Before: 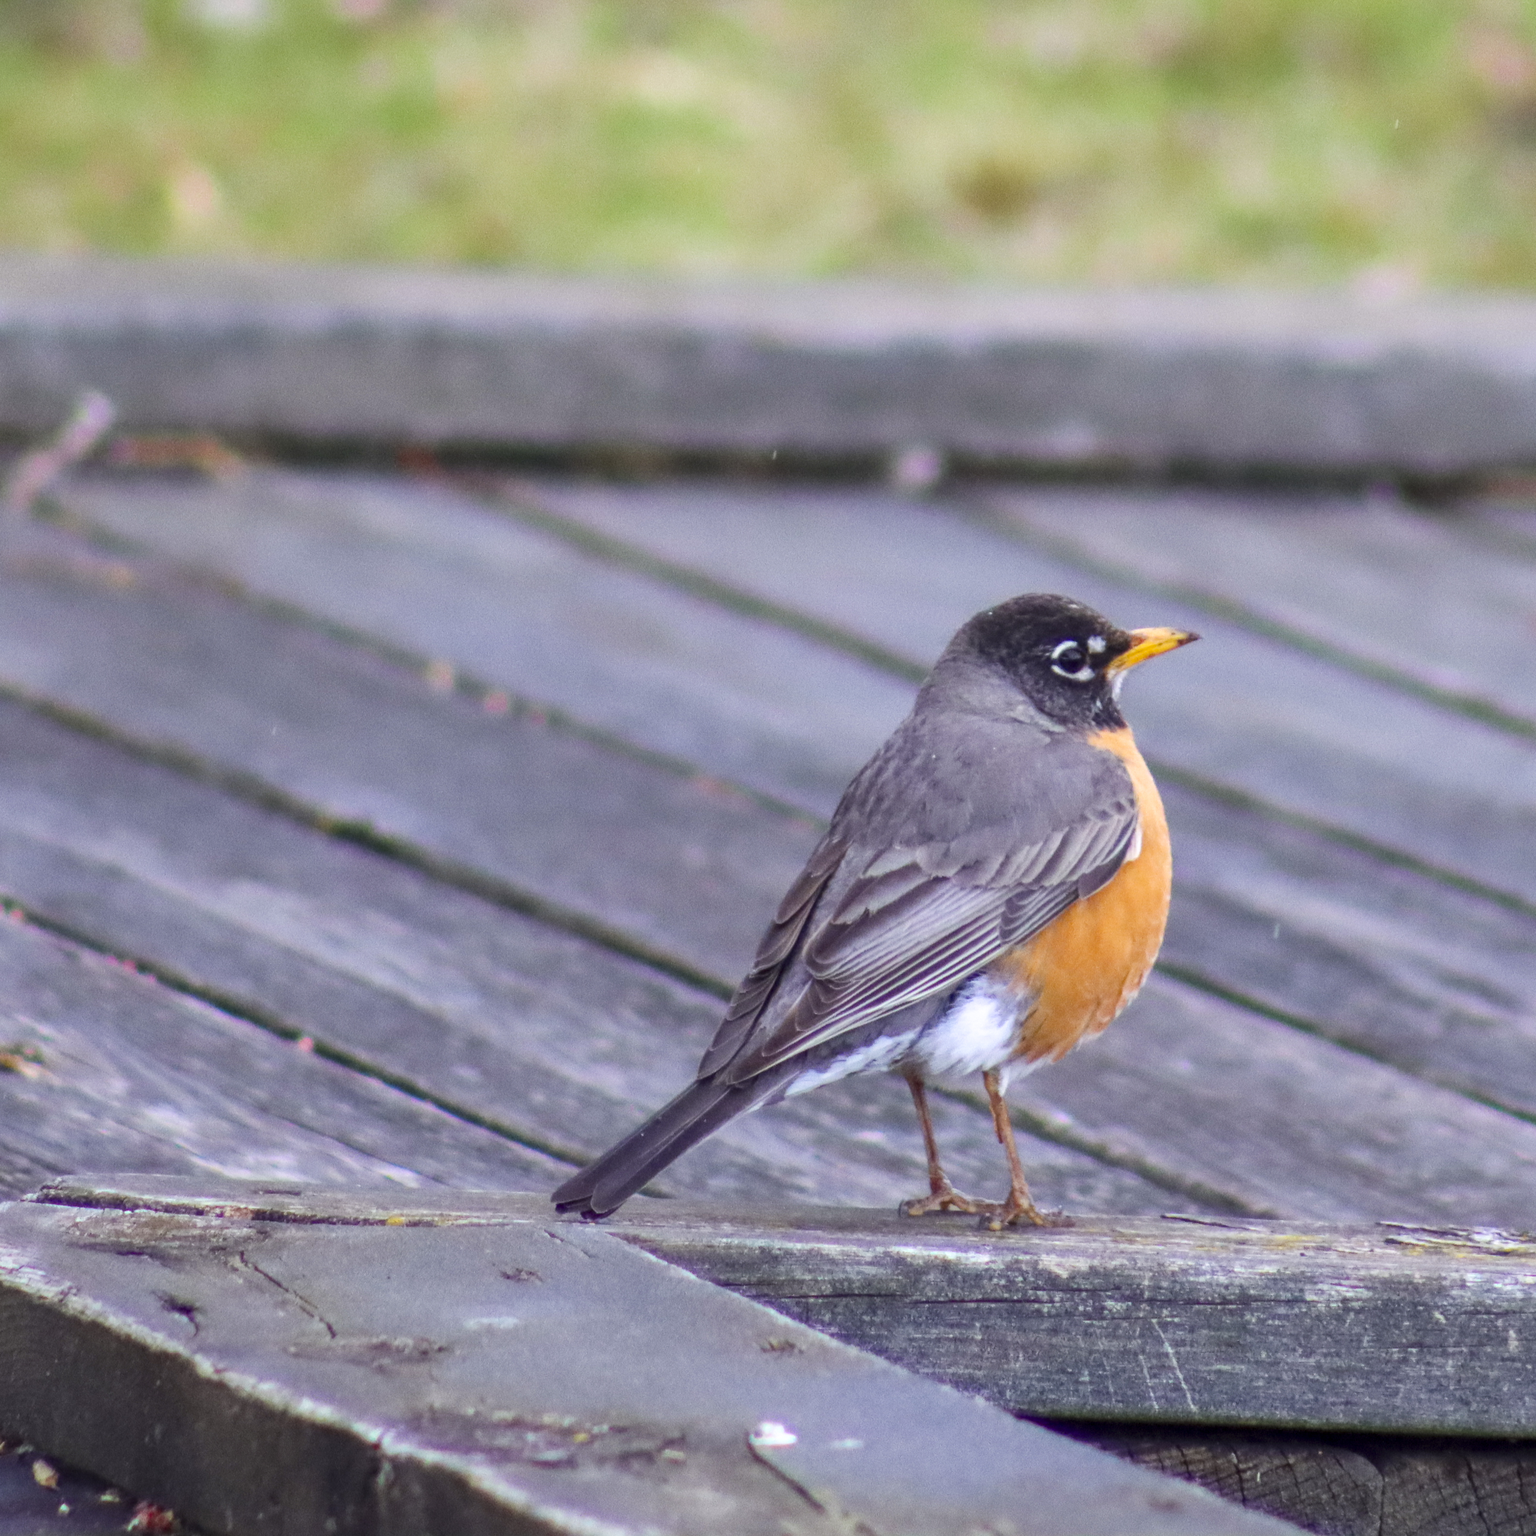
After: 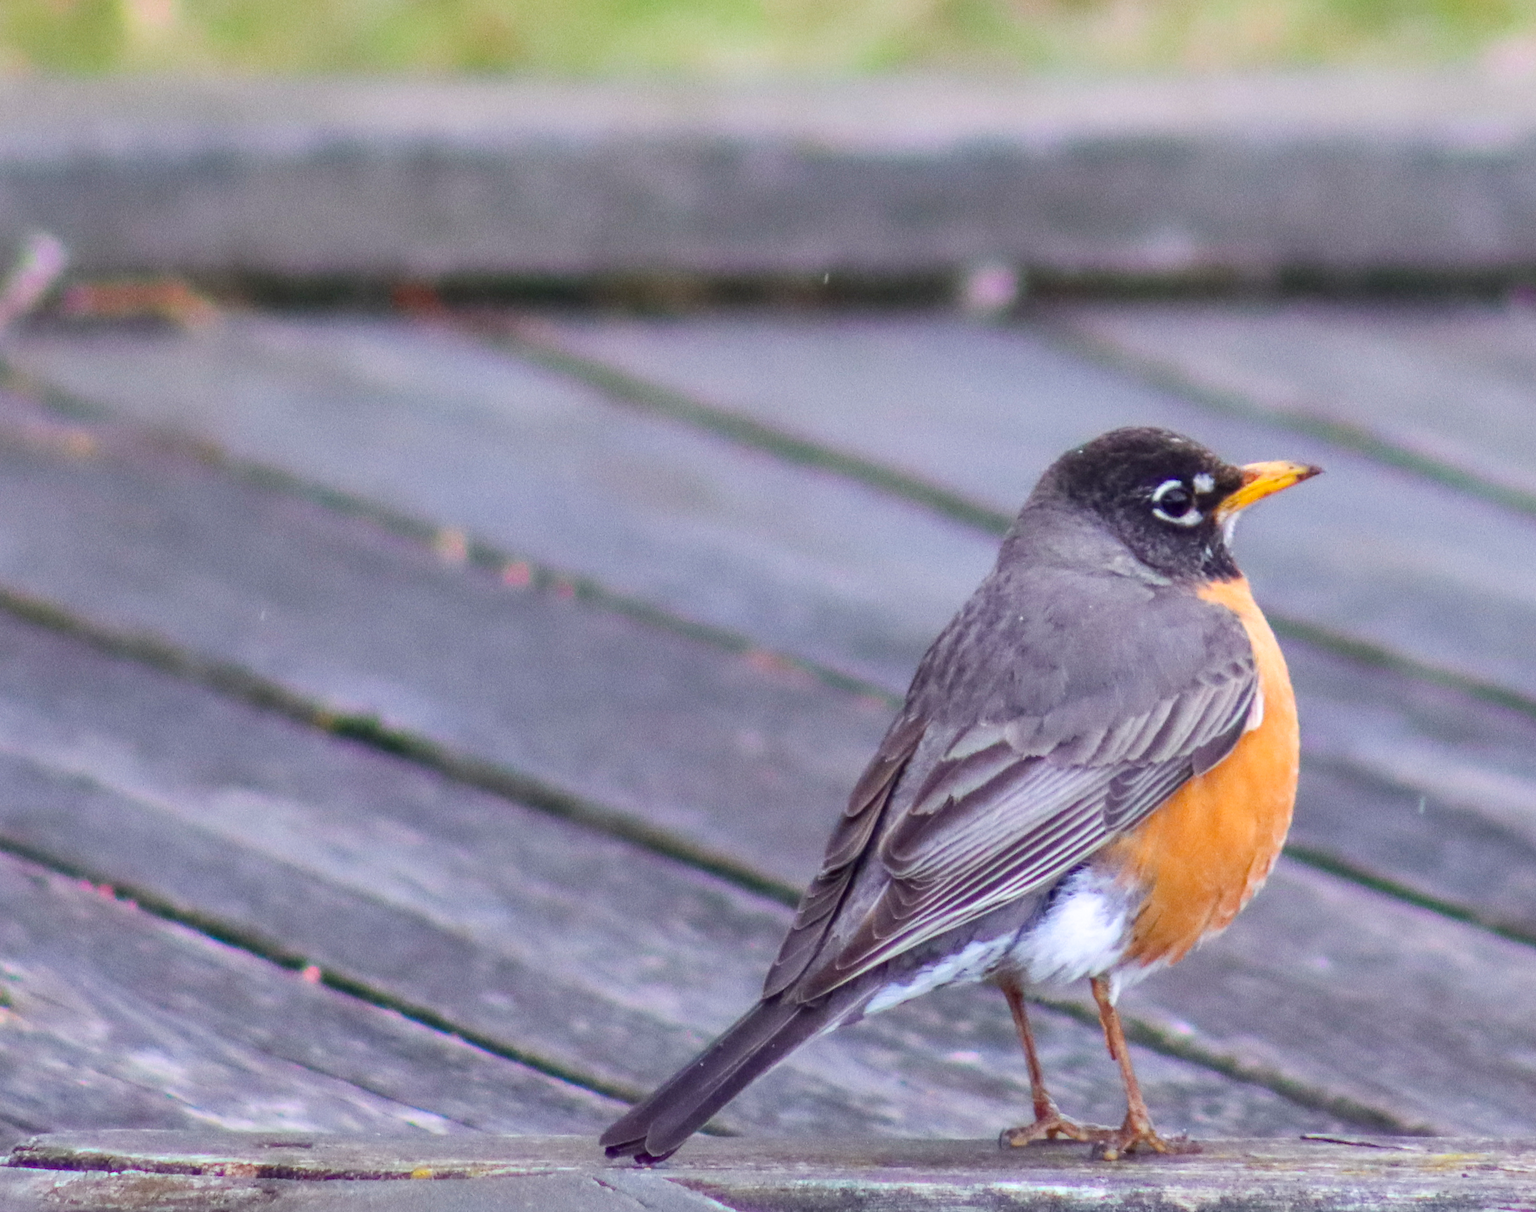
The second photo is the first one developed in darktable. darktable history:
crop and rotate: left 2.425%, top 11.305%, right 9.6%, bottom 15.08%
rotate and perspective: rotation -2°, crop left 0.022, crop right 0.978, crop top 0.049, crop bottom 0.951
